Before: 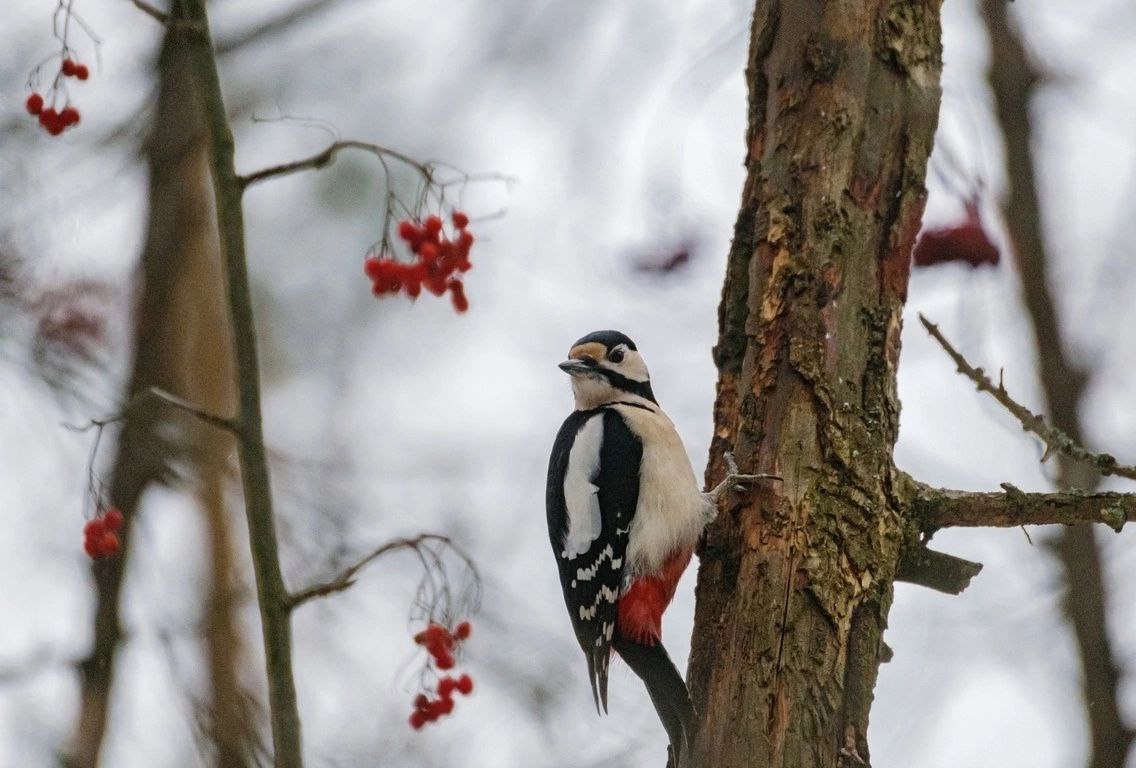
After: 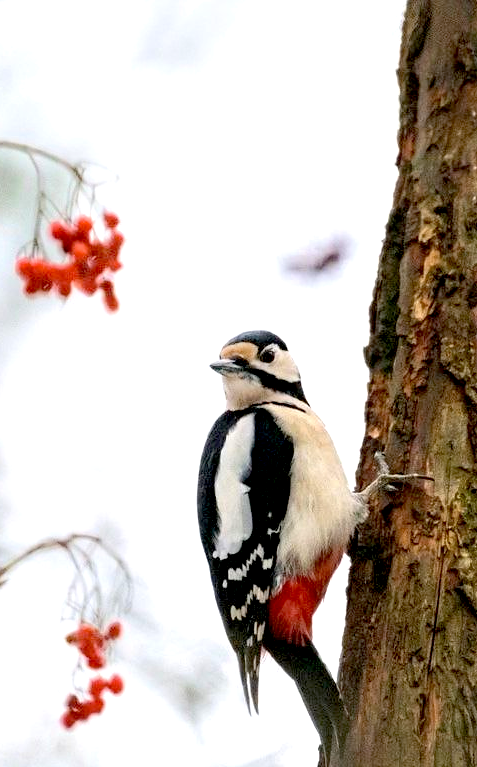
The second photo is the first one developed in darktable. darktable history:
exposure: black level correction 0.01, exposure 1 EV, compensate exposure bias true, compensate highlight preservation false
crop: left 30.771%, right 27.177%
shadows and highlights: shadows -70.16, highlights 33.61, soften with gaussian
